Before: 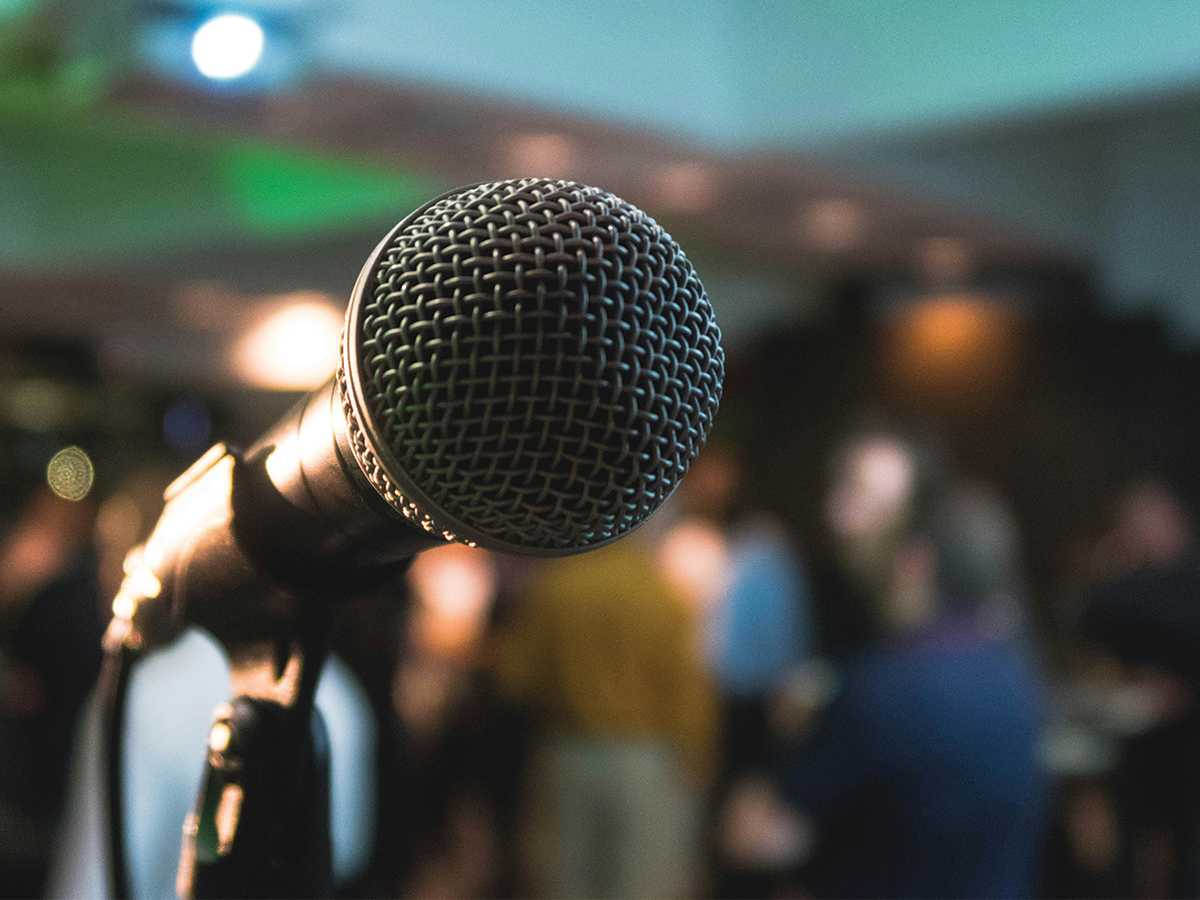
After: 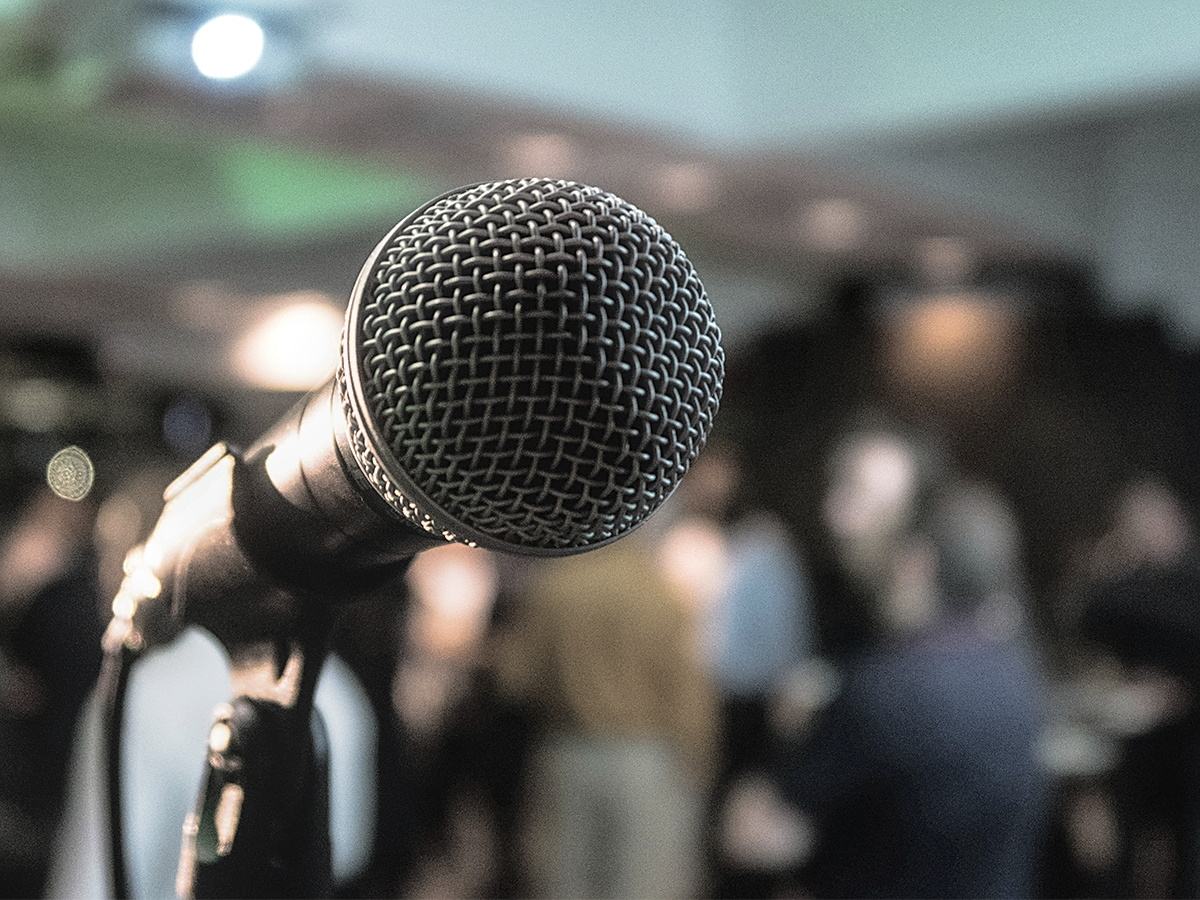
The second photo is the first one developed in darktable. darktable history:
contrast brightness saturation: brightness 0.18, saturation -0.5
sharpen: amount 0.575
haze removal: strength -0.05
fill light: exposure -2 EV, width 8.6
local contrast: on, module defaults
